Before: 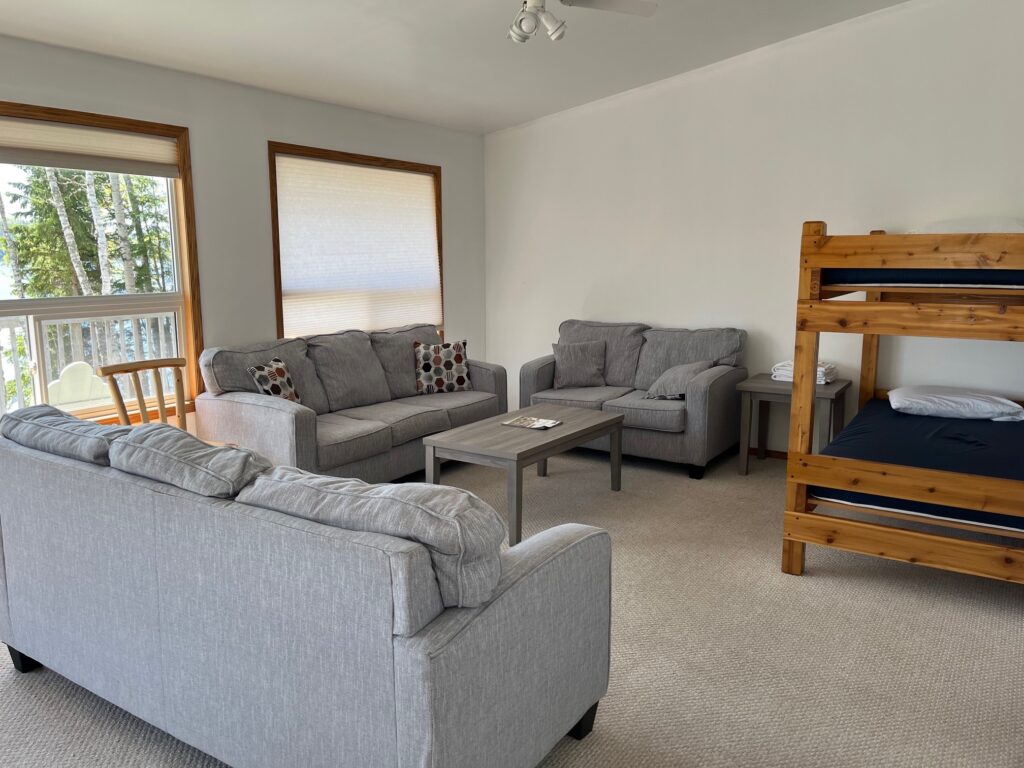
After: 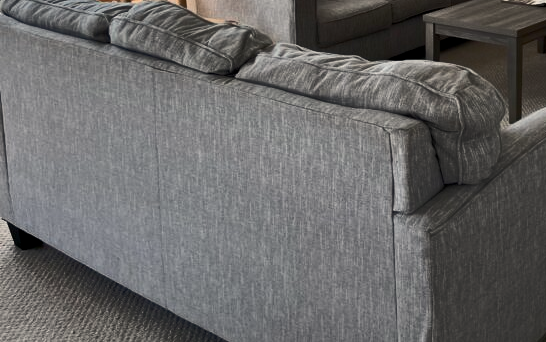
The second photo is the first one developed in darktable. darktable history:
crop and rotate: top 55.206%, right 46.655%, bottom 0.183%
color balance rgb: highlights gain › chroma 2.996%, highlights gain › hue 76.76°, global offset › luminance -0.889%, perceptual saturation grading › global saturation 20%, perceptual saturation grading › highlights -49.375%, perceptual saturation grading › shadows 25.715%, perceptual brilliance grading › highlights 1.567%, perceptual brilliance grading › mid-tones -50.166%, perceptual brilliance grading › shadows -49.973%, global vibrance 10.824%
